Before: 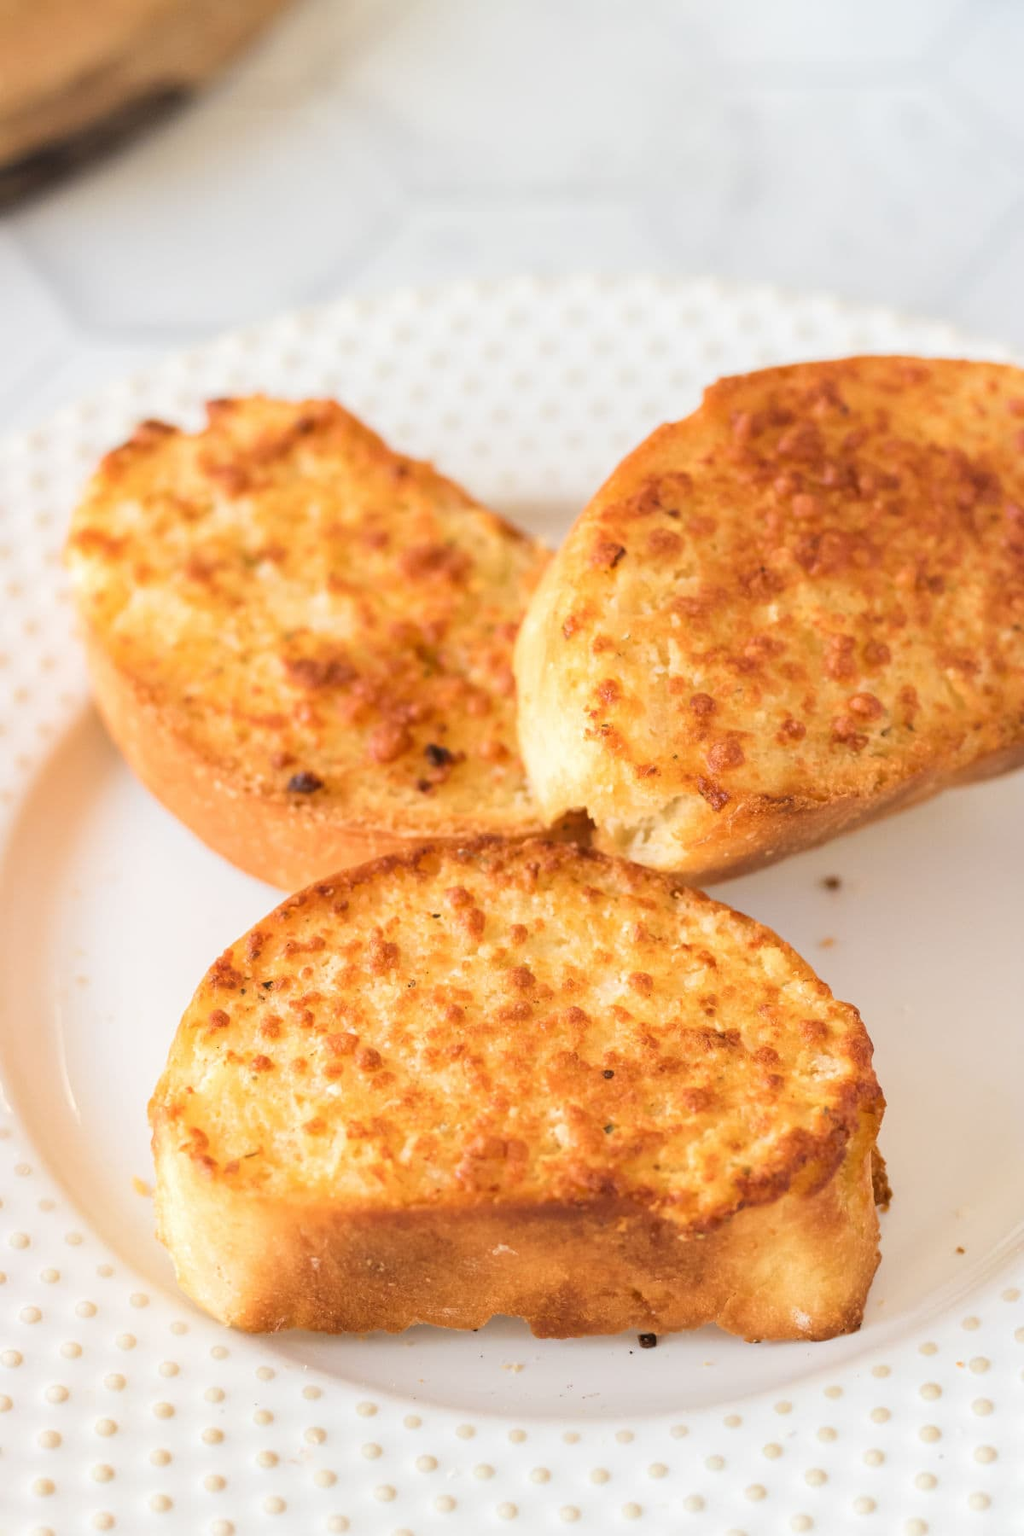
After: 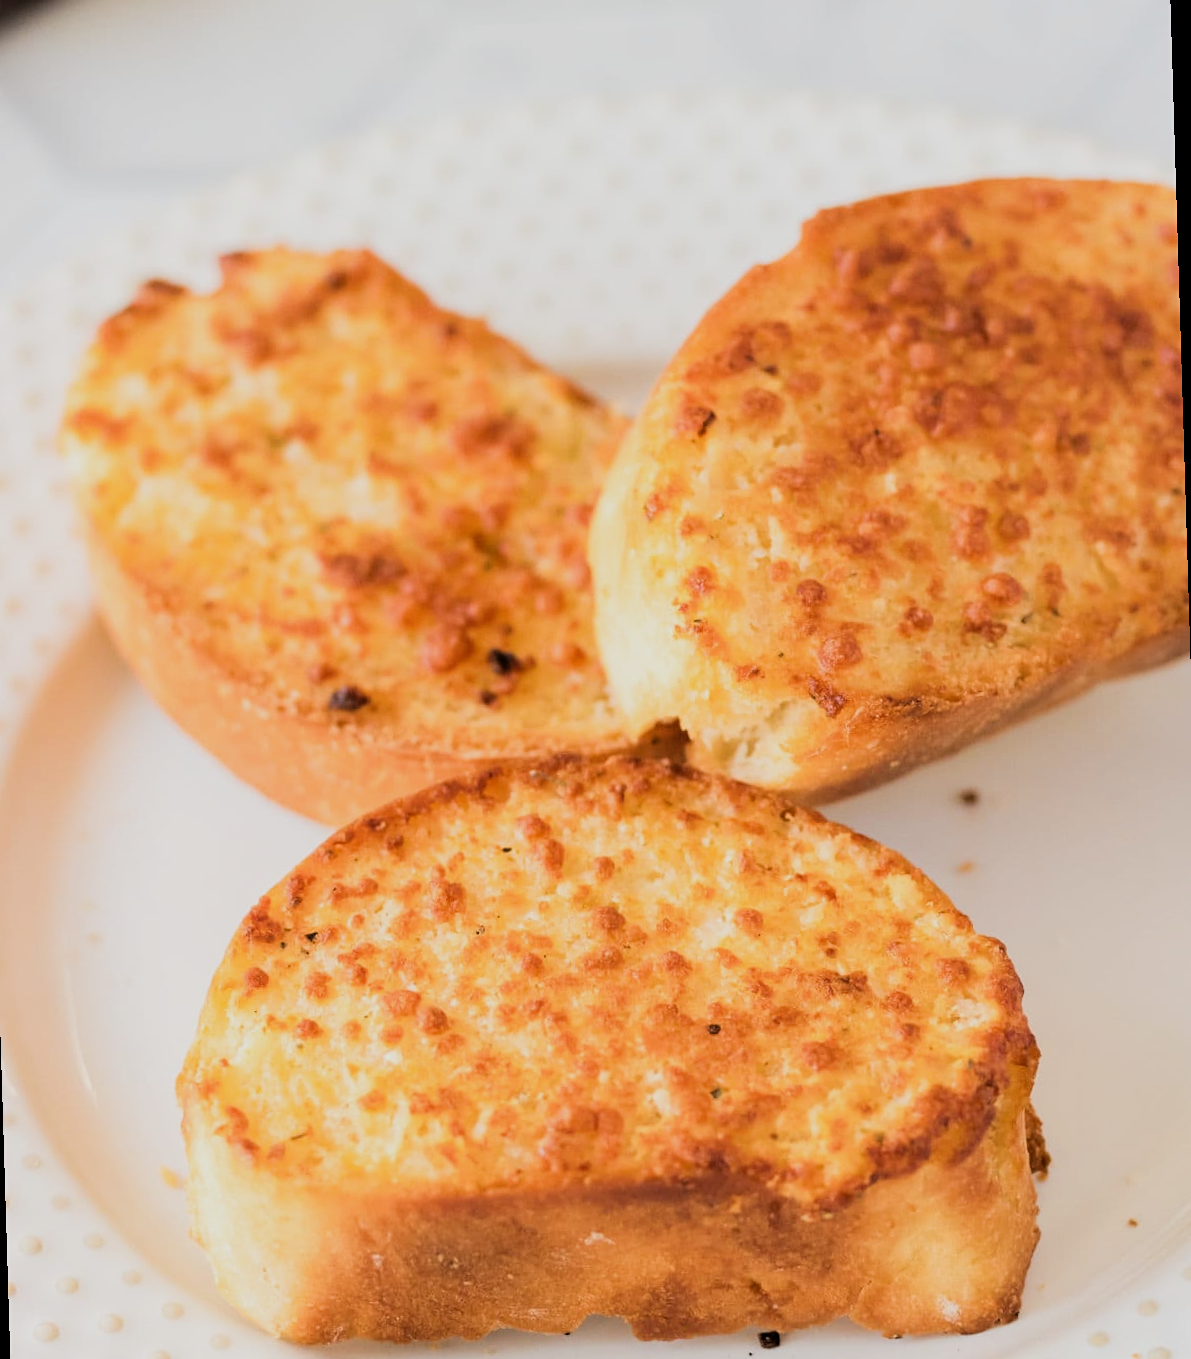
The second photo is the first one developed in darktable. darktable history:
crop and rotate: left 2.991%, top 13.302%, right 1.981%, bottom 12.636%
filmic rgb: black relative exposure -5 EV, hardness 2.88, contrast 1.2, highlights saturation mix -30%
sharpen: amount 0.2
rotate and perspective: rotation -1.75°, automatic cropping off
